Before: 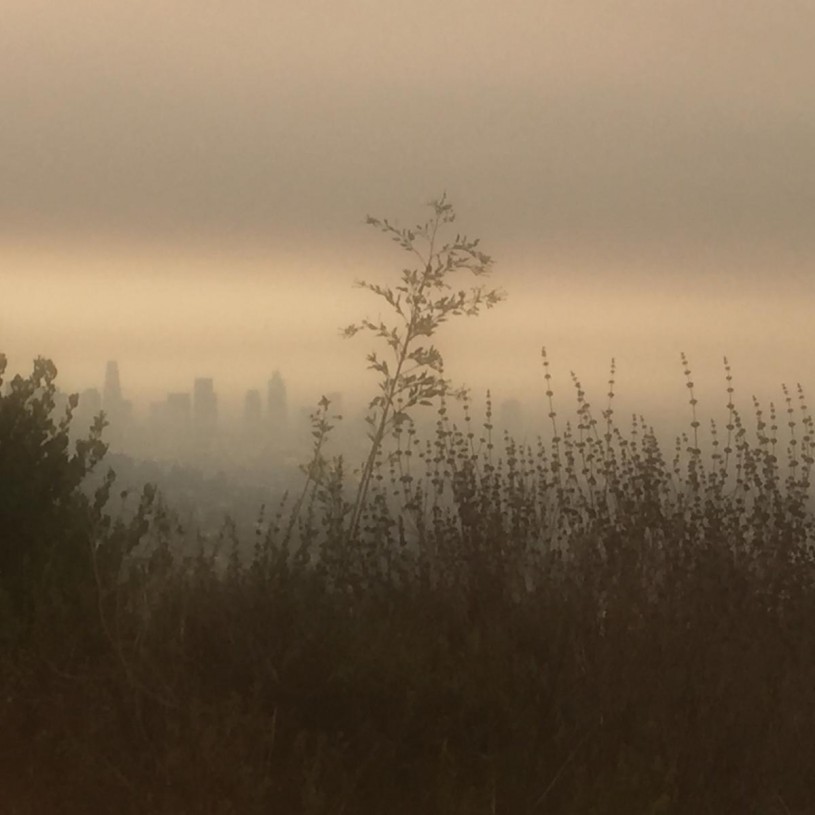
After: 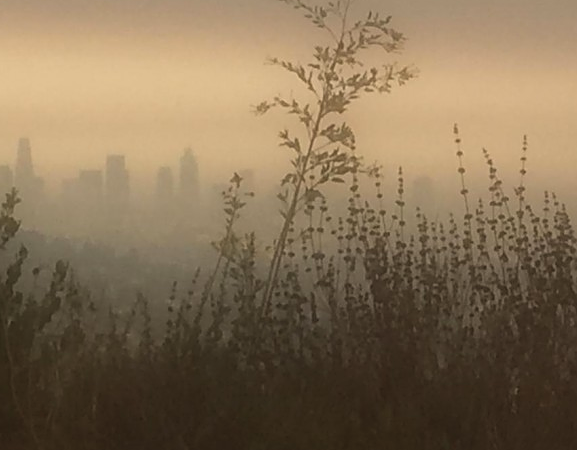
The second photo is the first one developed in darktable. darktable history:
crop: left 10.911%, top 27.481%, right 18.289%, bottom 17.222%
sharpen: on, module defaults
color balance rgb: global offset › luminance 0.271%, perceptual saturation grading › global saturation 0.679%, global vibrance 20%
